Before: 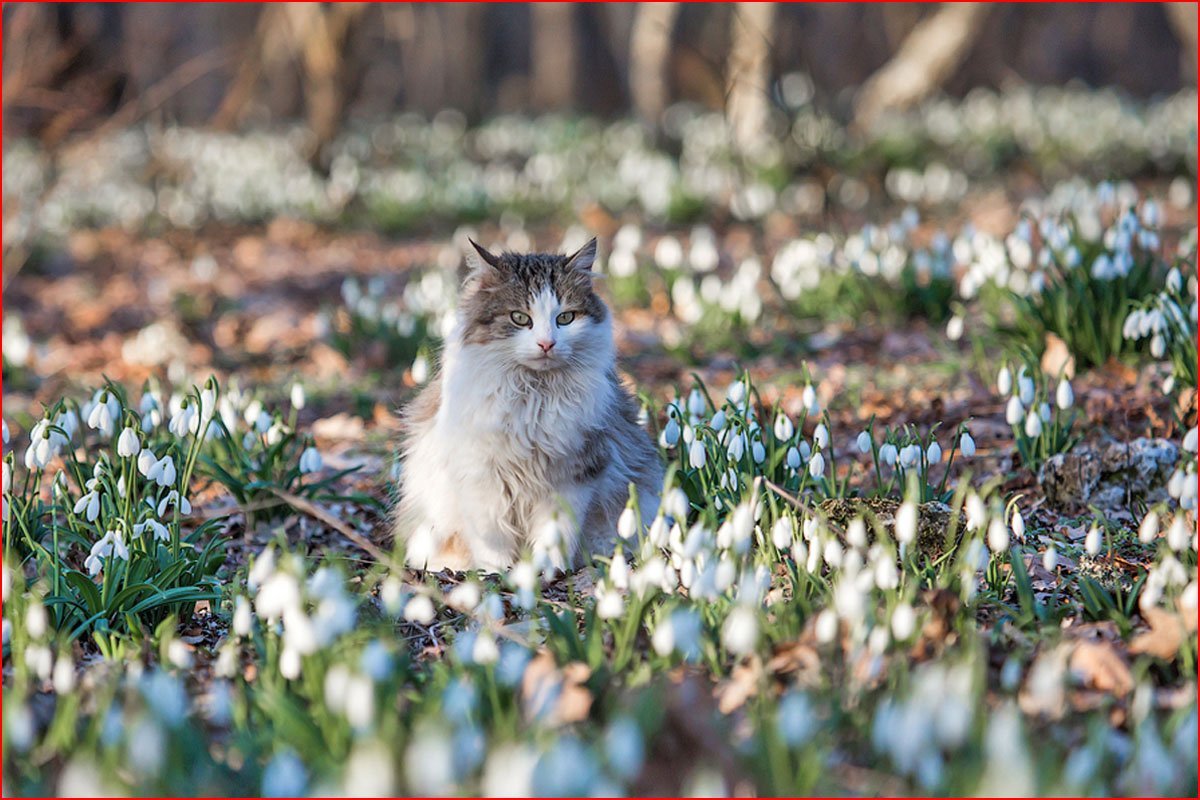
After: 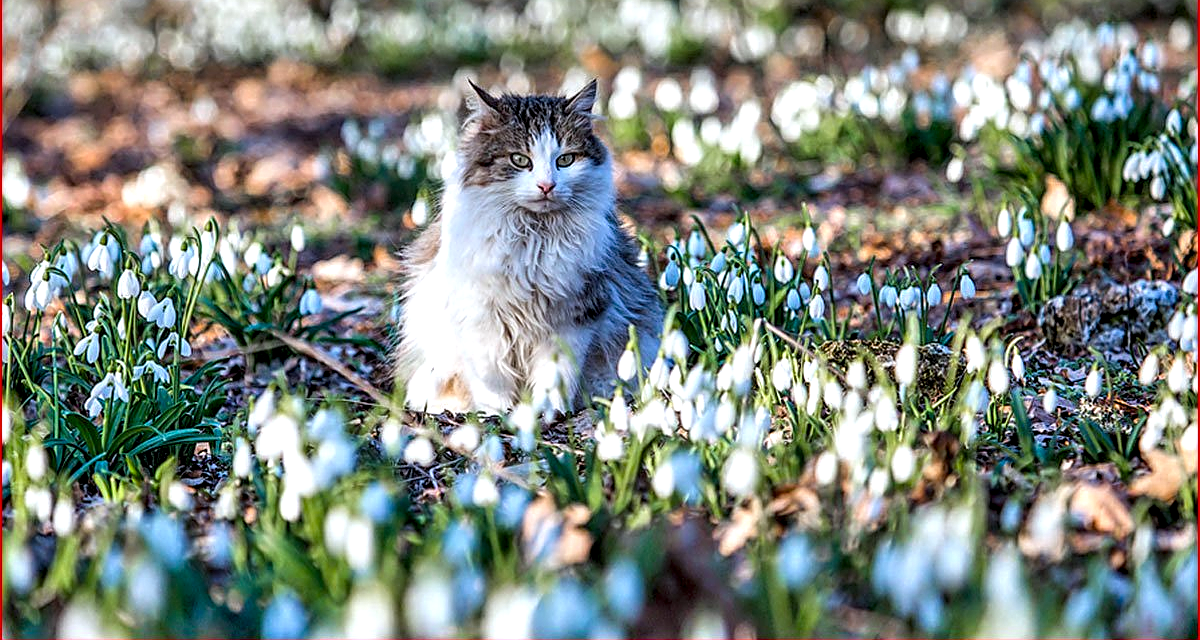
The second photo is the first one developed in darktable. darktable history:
exposure: compensate highlight preservation false
sharpen: on, module defaults
local contrast: highlights 65%, shadows 54%, detail 169%, midtone range 0.514
white balance: red 0.967, blue 1.049
crop and rotate: top 19.998%
color balance rgb: perceptual saturation grading › global saturation 25%, global vibrance 20%
